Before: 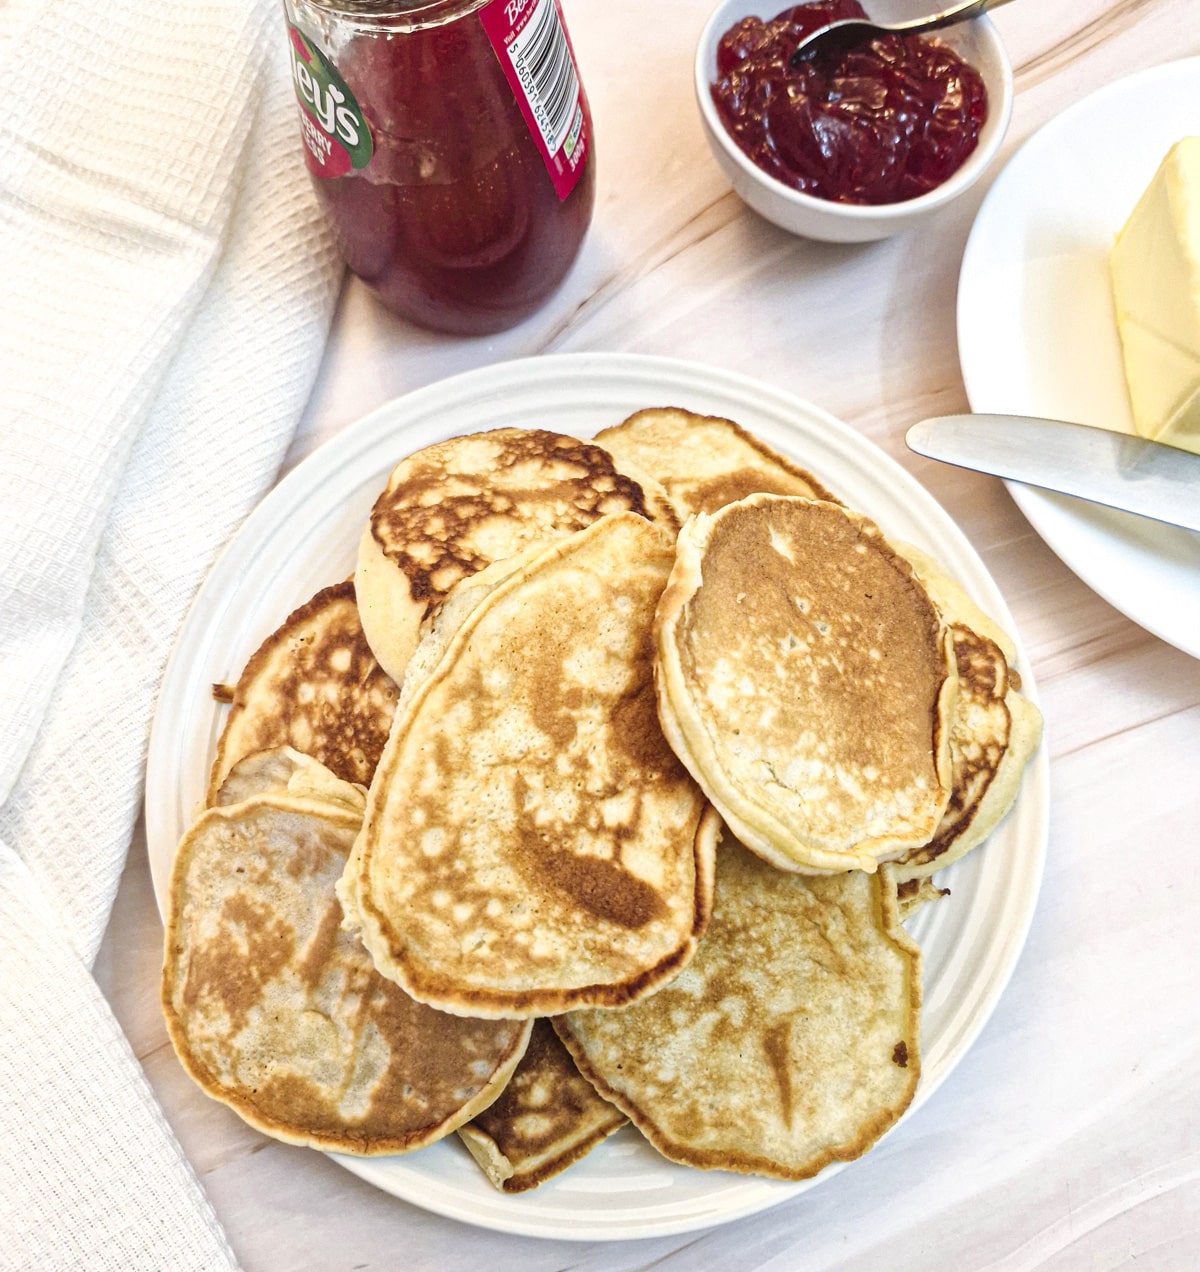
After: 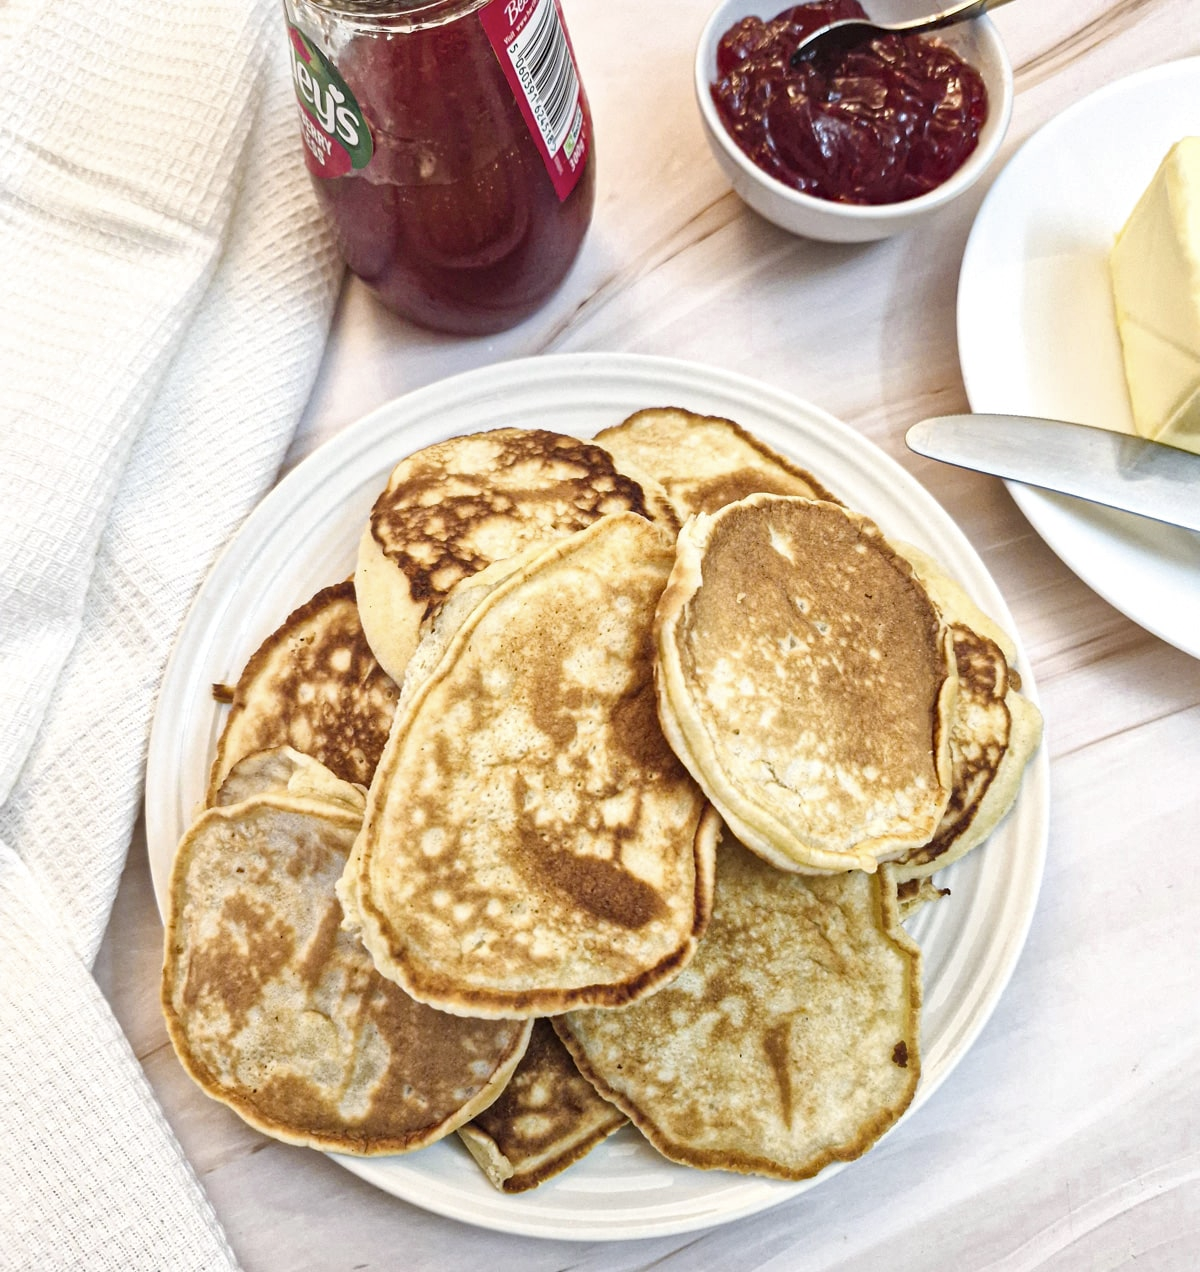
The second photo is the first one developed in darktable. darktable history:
color correction: highlights b* 0.02, saturation 0.845
shadows and highlights: shadows 29.42, highlights -29.27, low approximation 0.01, soften with gaussian
haze removal: compatibility mode true, adaptive false
